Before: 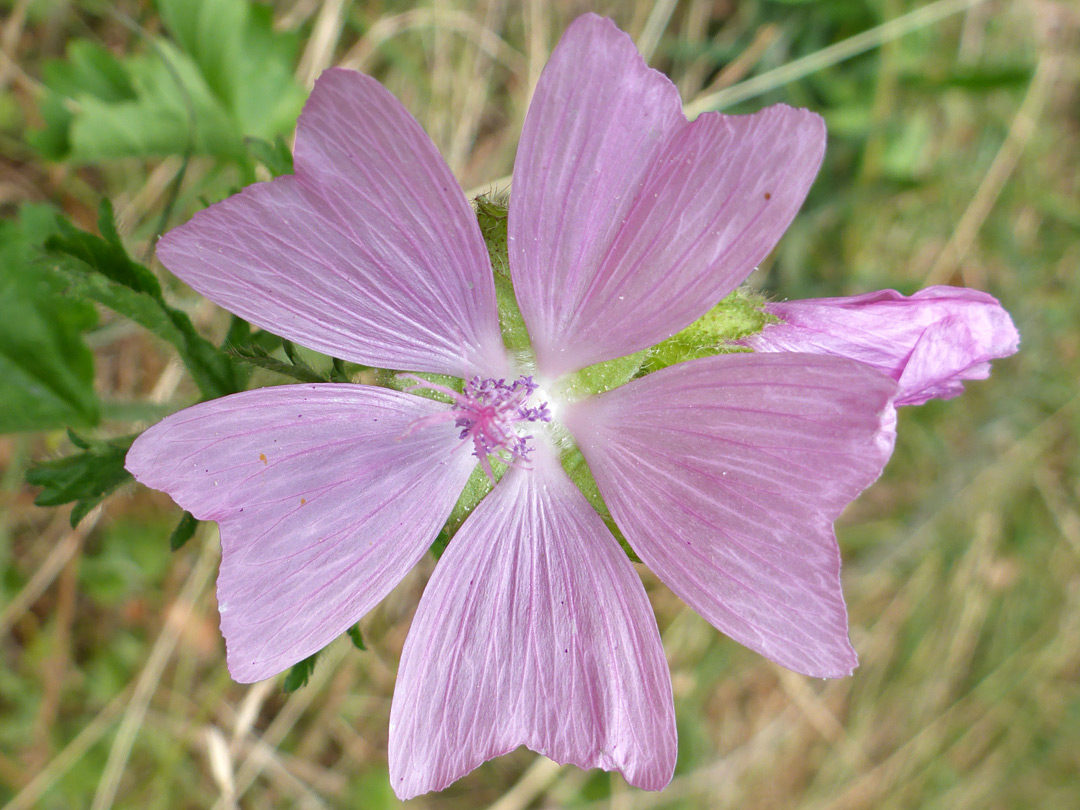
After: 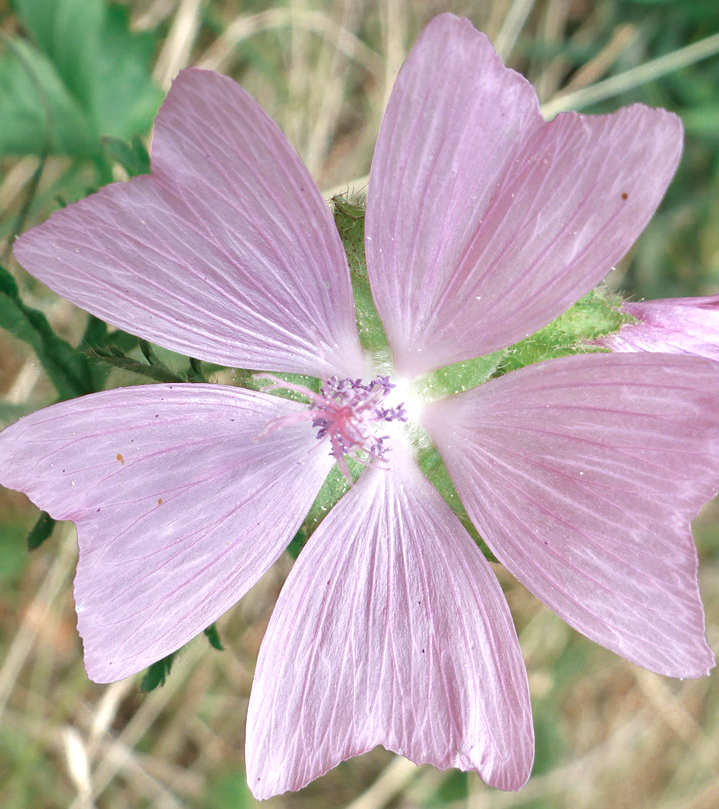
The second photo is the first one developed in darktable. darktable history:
crop and rotate: left 13.358%, right 20.034%
color zones: curves: ch0 [(0, 0.5) (0.125, 0.4) (0.25, 0.5) (0.375, 0.4) (0.5, 0.4) (0.625, 0.35) (0.75, 0.35) (0.875, 0.5)]; ch1 [(0, 0.35) (0.125, 0.45) (0.25, 0.35) (0.375, 0.35) (0.5, 0.35) (0.625, 0.35) (0.75, 0.45) (0.875, 0.35)]; ch2 [(0, 0.6) (0.125, 0.5) (0.25, 0.5) (0.375, 0.6) (0.5, 0.6) (0.625, 0.5) (0.75, 0.5) (0.875, 0.5)]
tone equalizer: -8 EV -0.441 EV, -7 EV -0.355 EV, -6 EV -0.313 EV, -5 EV -0.225 EV, -3 EV 0.204 EV, -2 EV 0.303 EV, -1 EV 0.383 EV, +0 EV 0.404 EV, mask exposure compensation -0.504 EV
